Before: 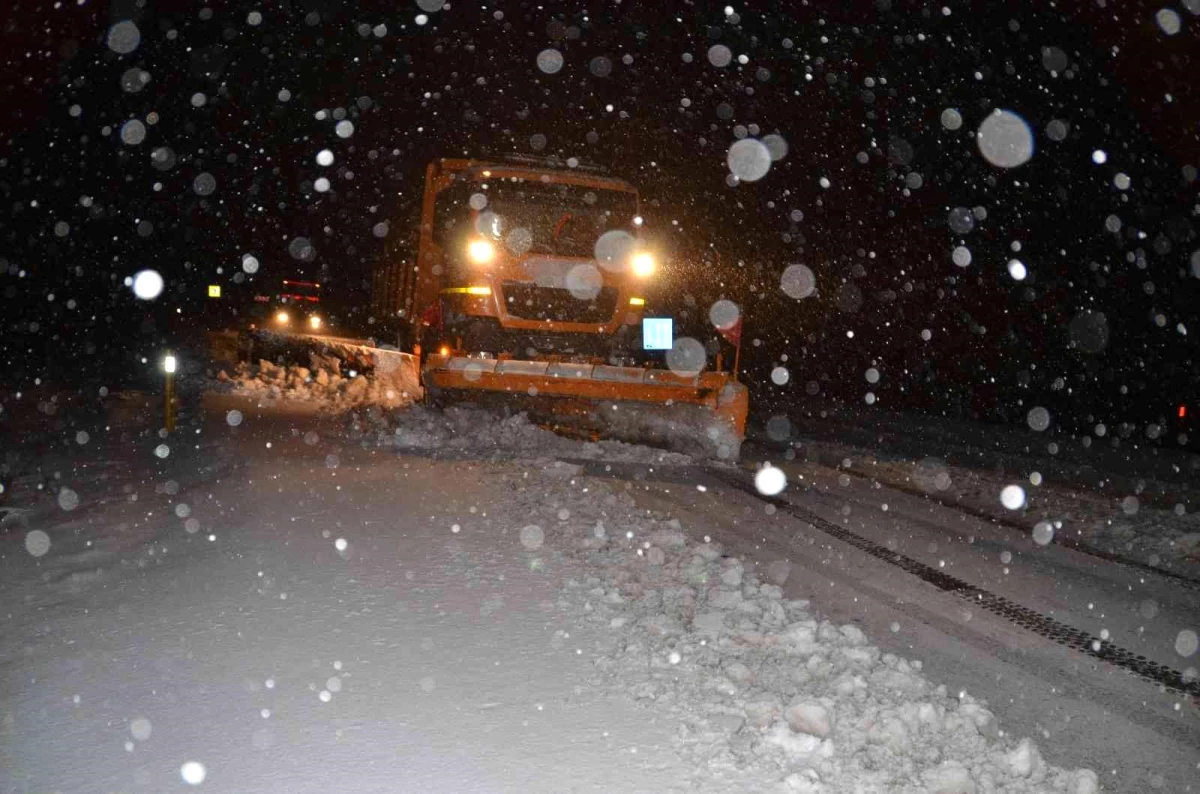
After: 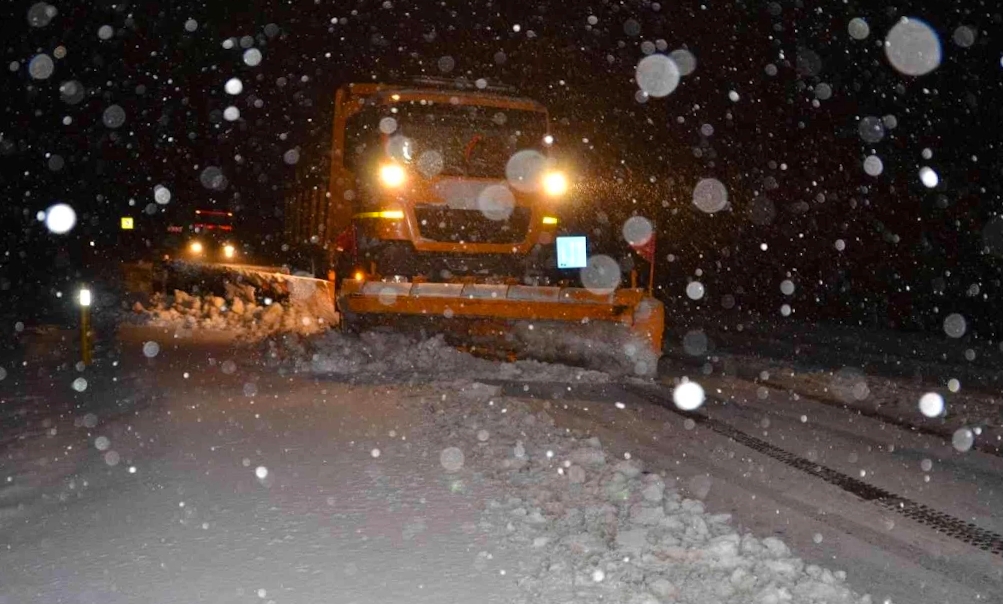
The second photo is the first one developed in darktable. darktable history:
color balance rgb: linear chroma grading › global chroma 6.48%, perceptual saturation grading › global saturation 12.96%, global vibrance 6.02%
crop: left 7.856%, top 11.836%, right 10.12%, bottom 15.387%
contrast brightness saturation: saturation -0.05
rotate and perspective: rotation -1.75°, automatic cropping off
